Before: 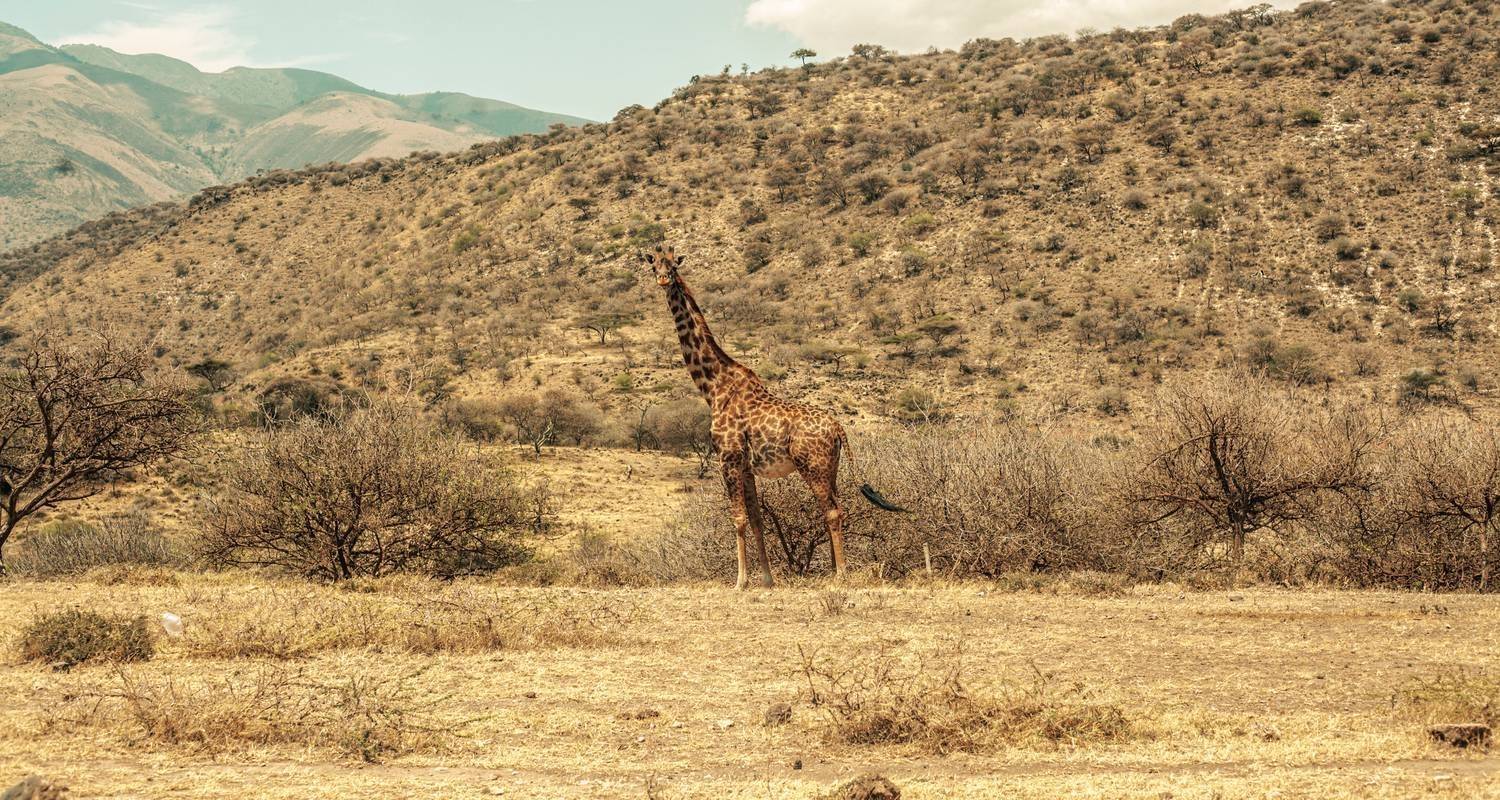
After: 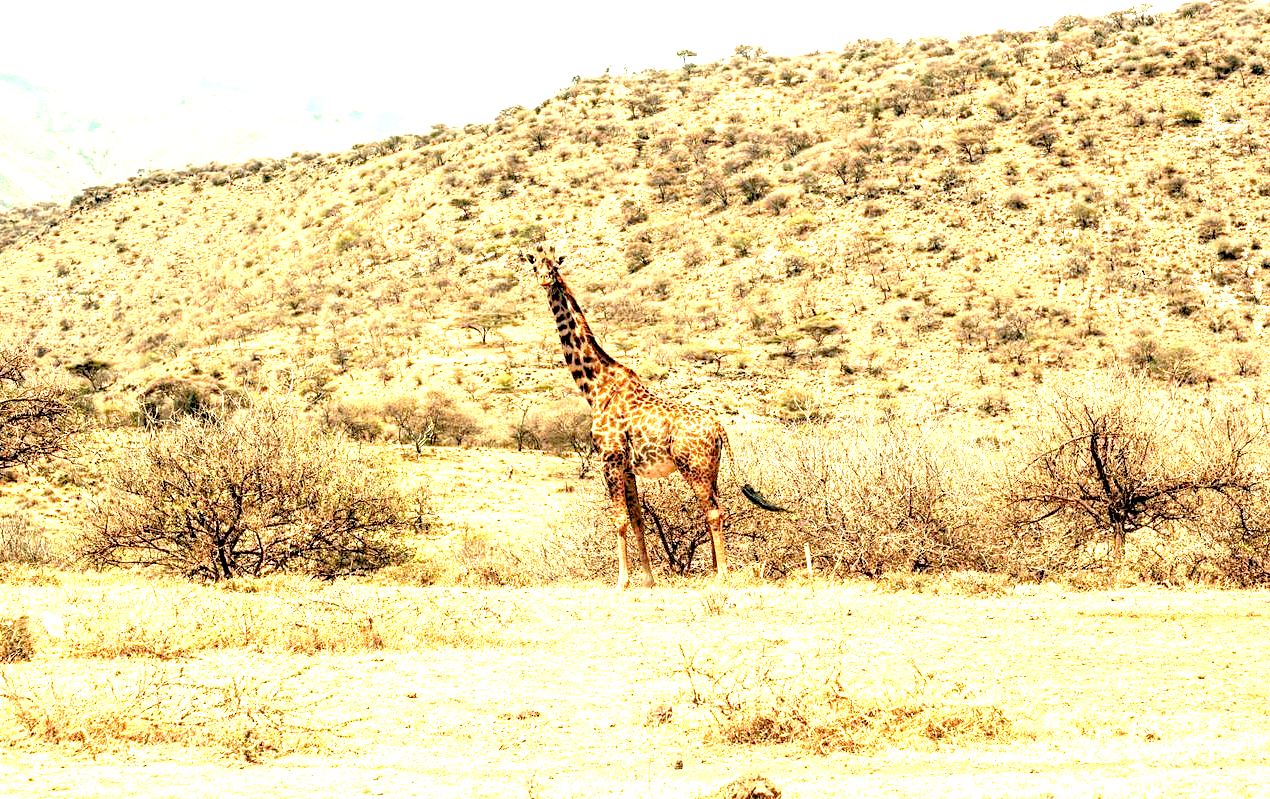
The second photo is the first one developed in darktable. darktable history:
crop: left 7.954%, right 7.376%
exposure: black level correction 0.015, exposure 1.795 EV, compensate highlight preservation false
levels: mode automatic
